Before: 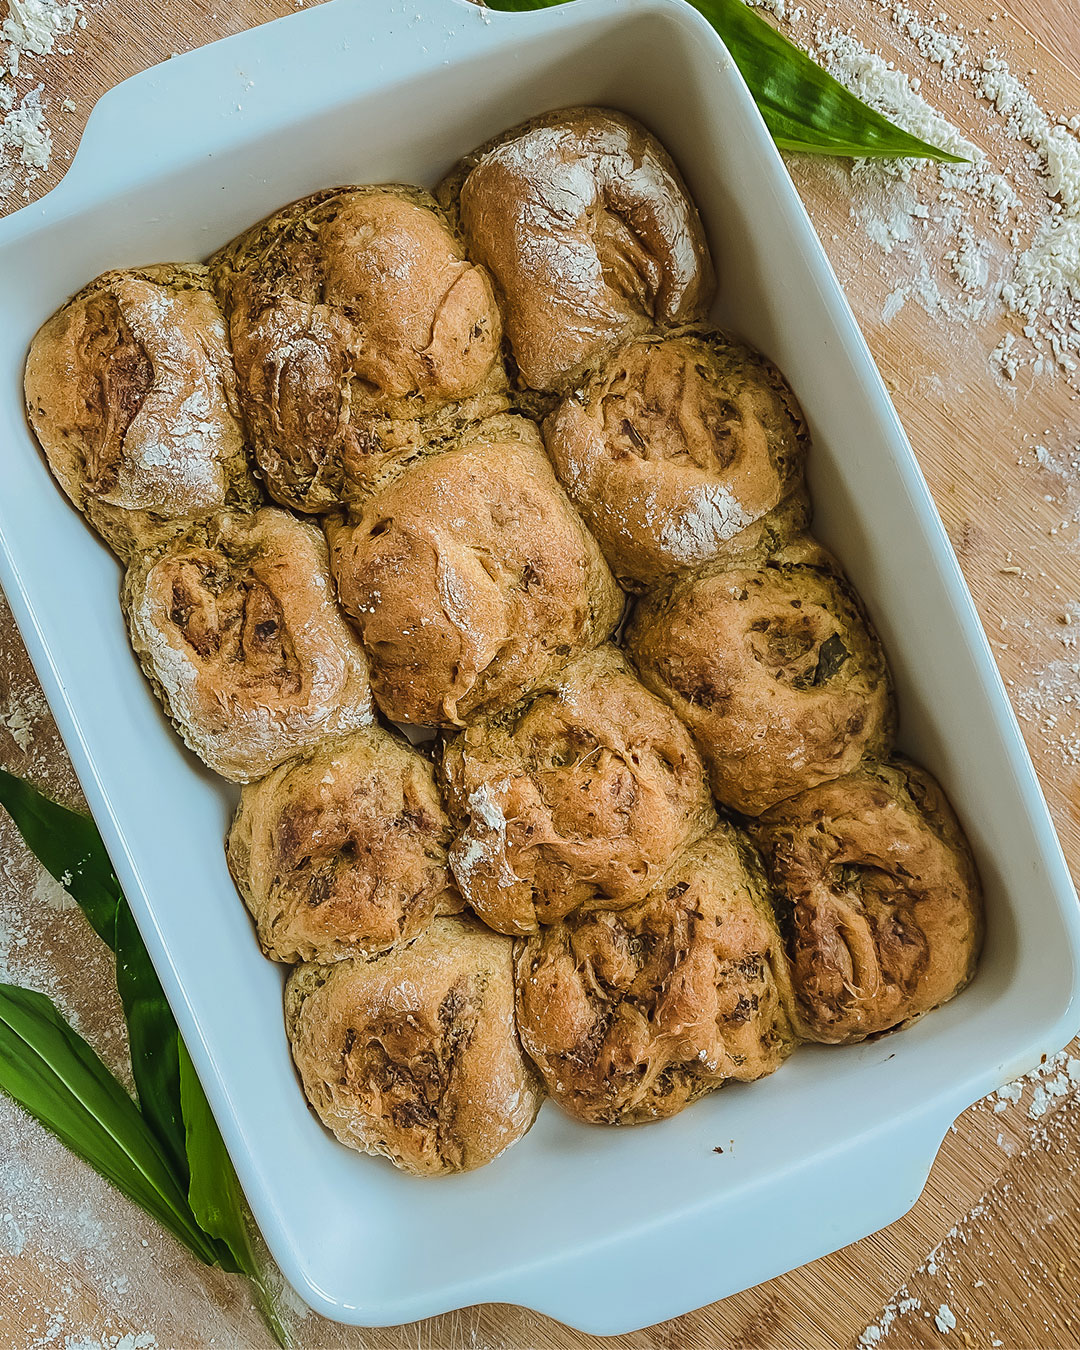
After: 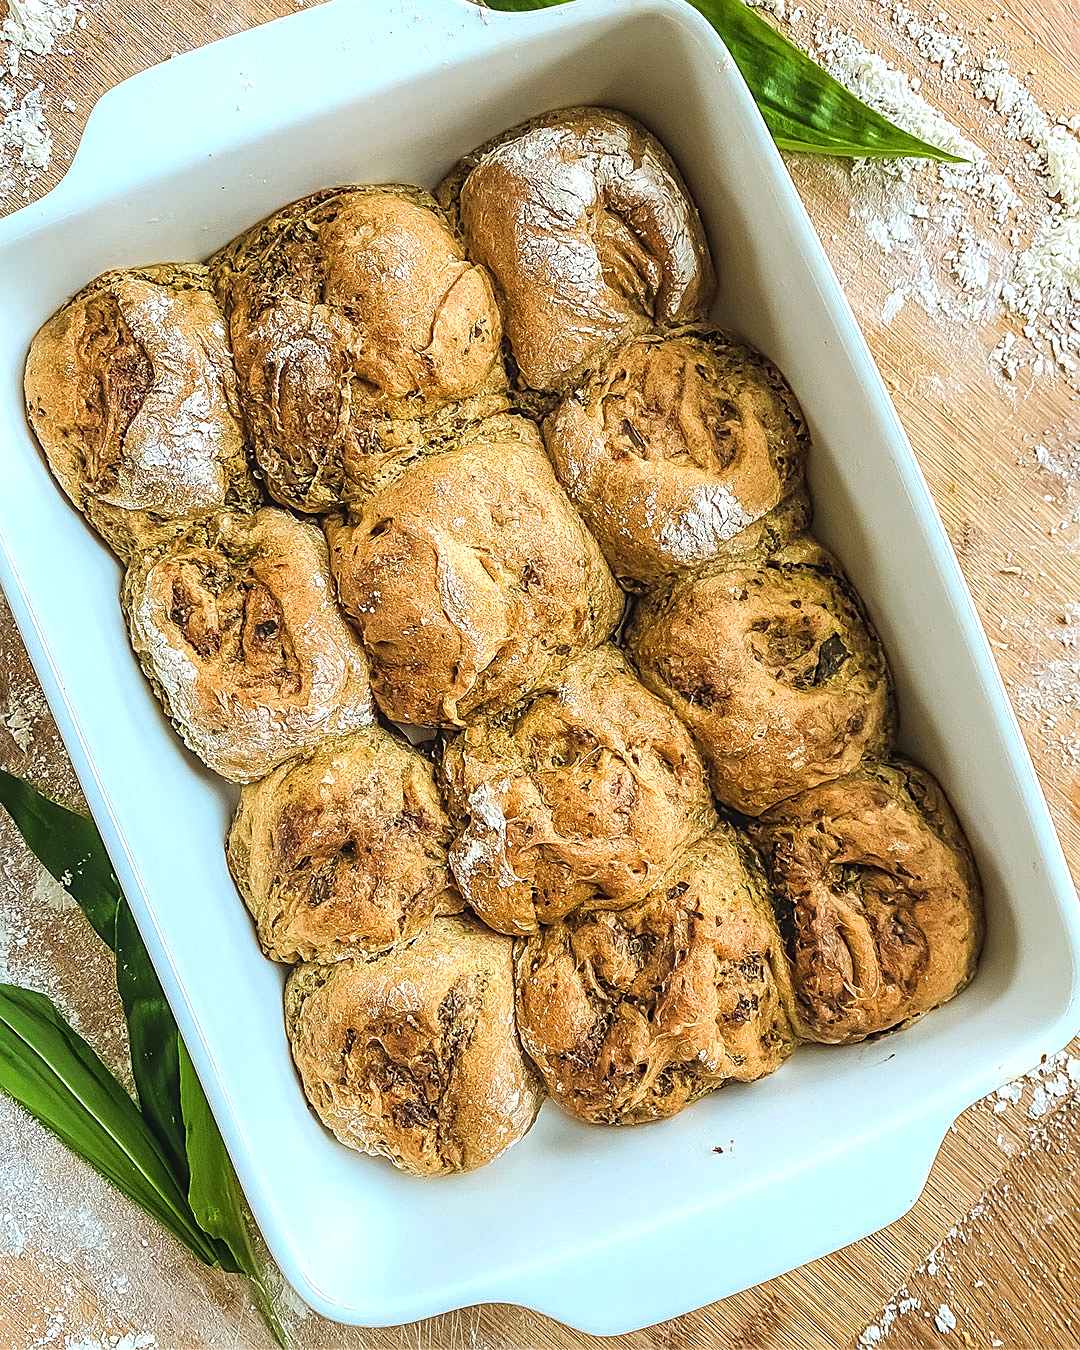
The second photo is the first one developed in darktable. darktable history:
sharpen: on, module defaults
local contrast: detail 114%
tone equalizer: -8 EV -0.737 EV, -7 EV -0.715 EV, -6 EV -0.586 EV, -5 EV -0.364 EV, -3 EV 0.386 EV, -2 EV 0.6 EV, -1 EV 0.681 EV, +0 EV 0.749 EV
